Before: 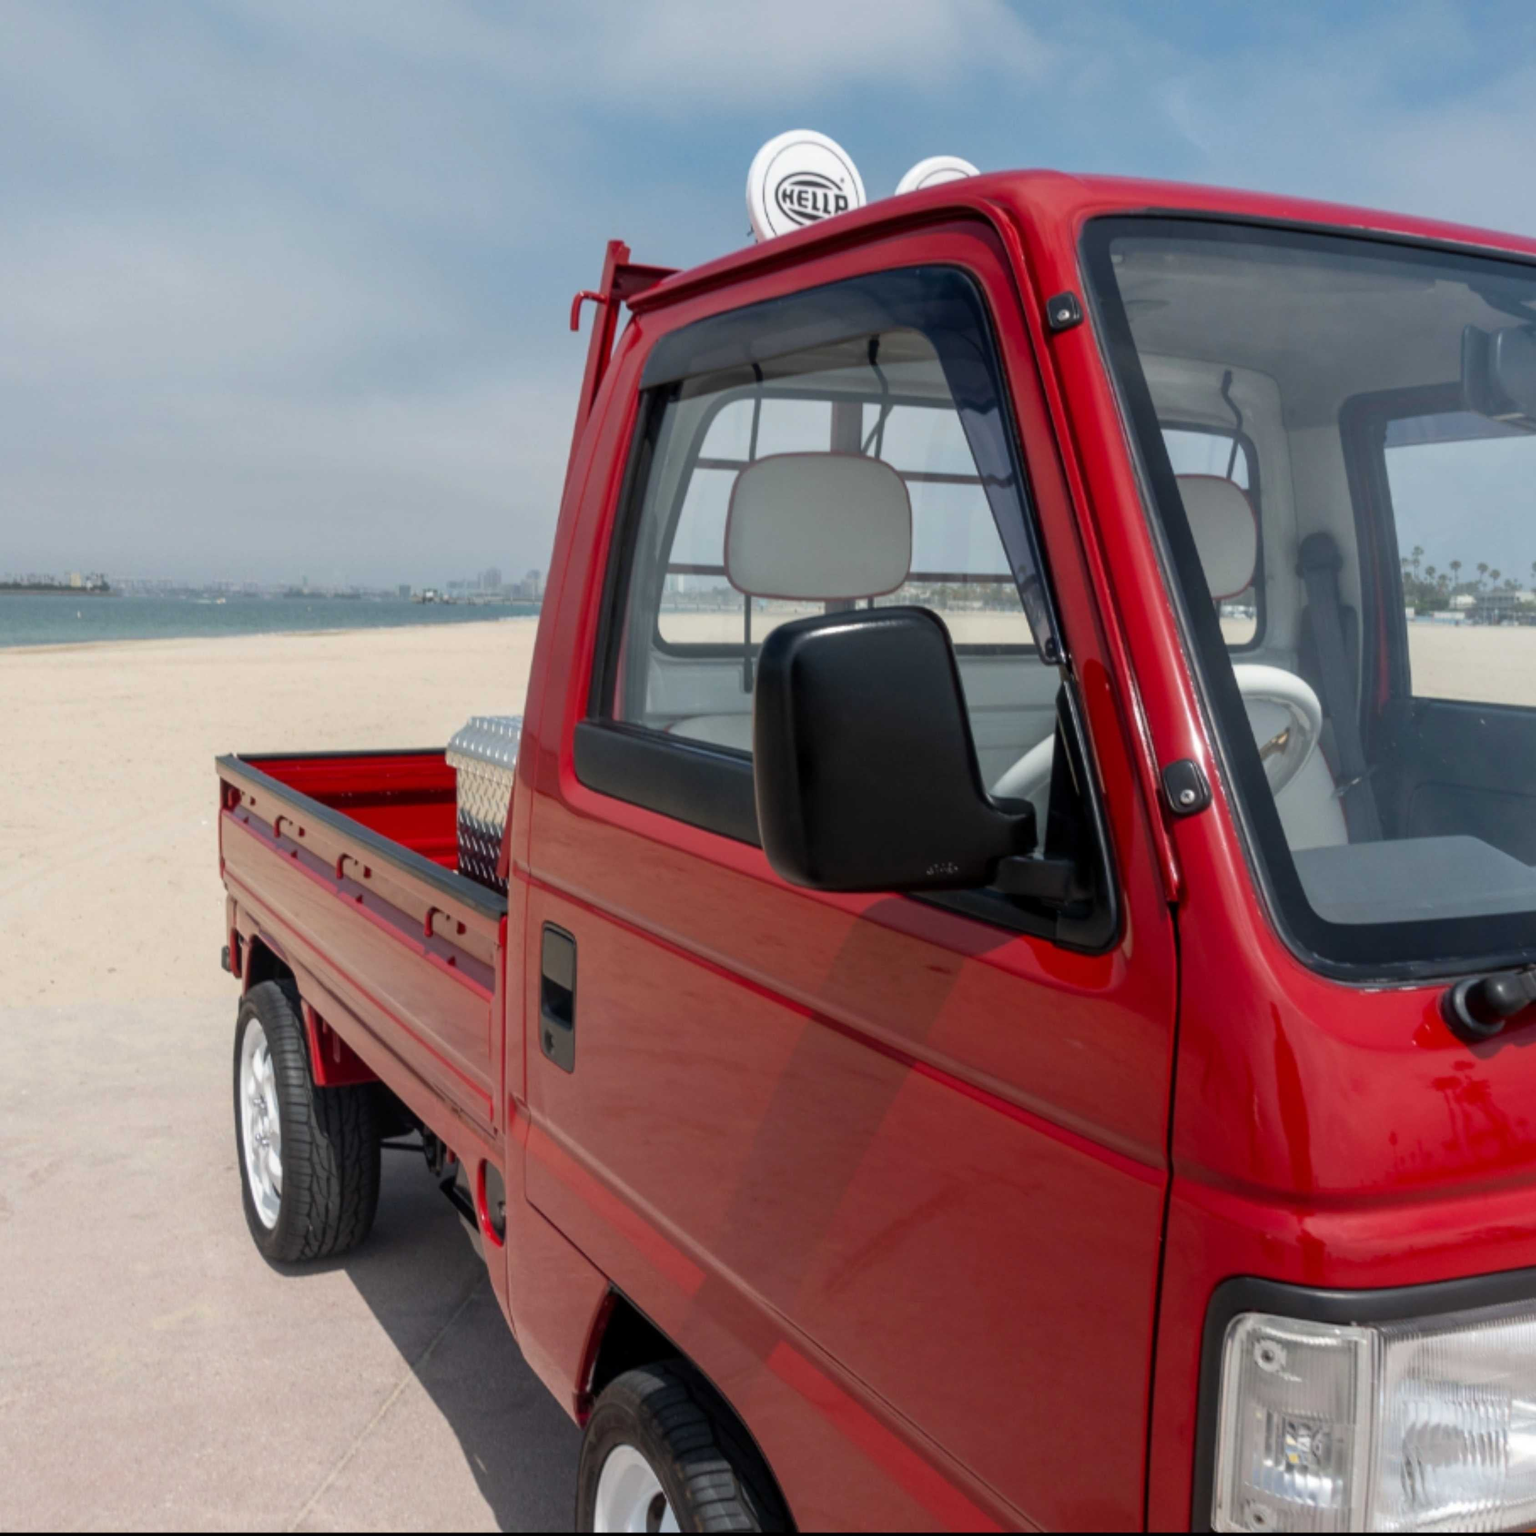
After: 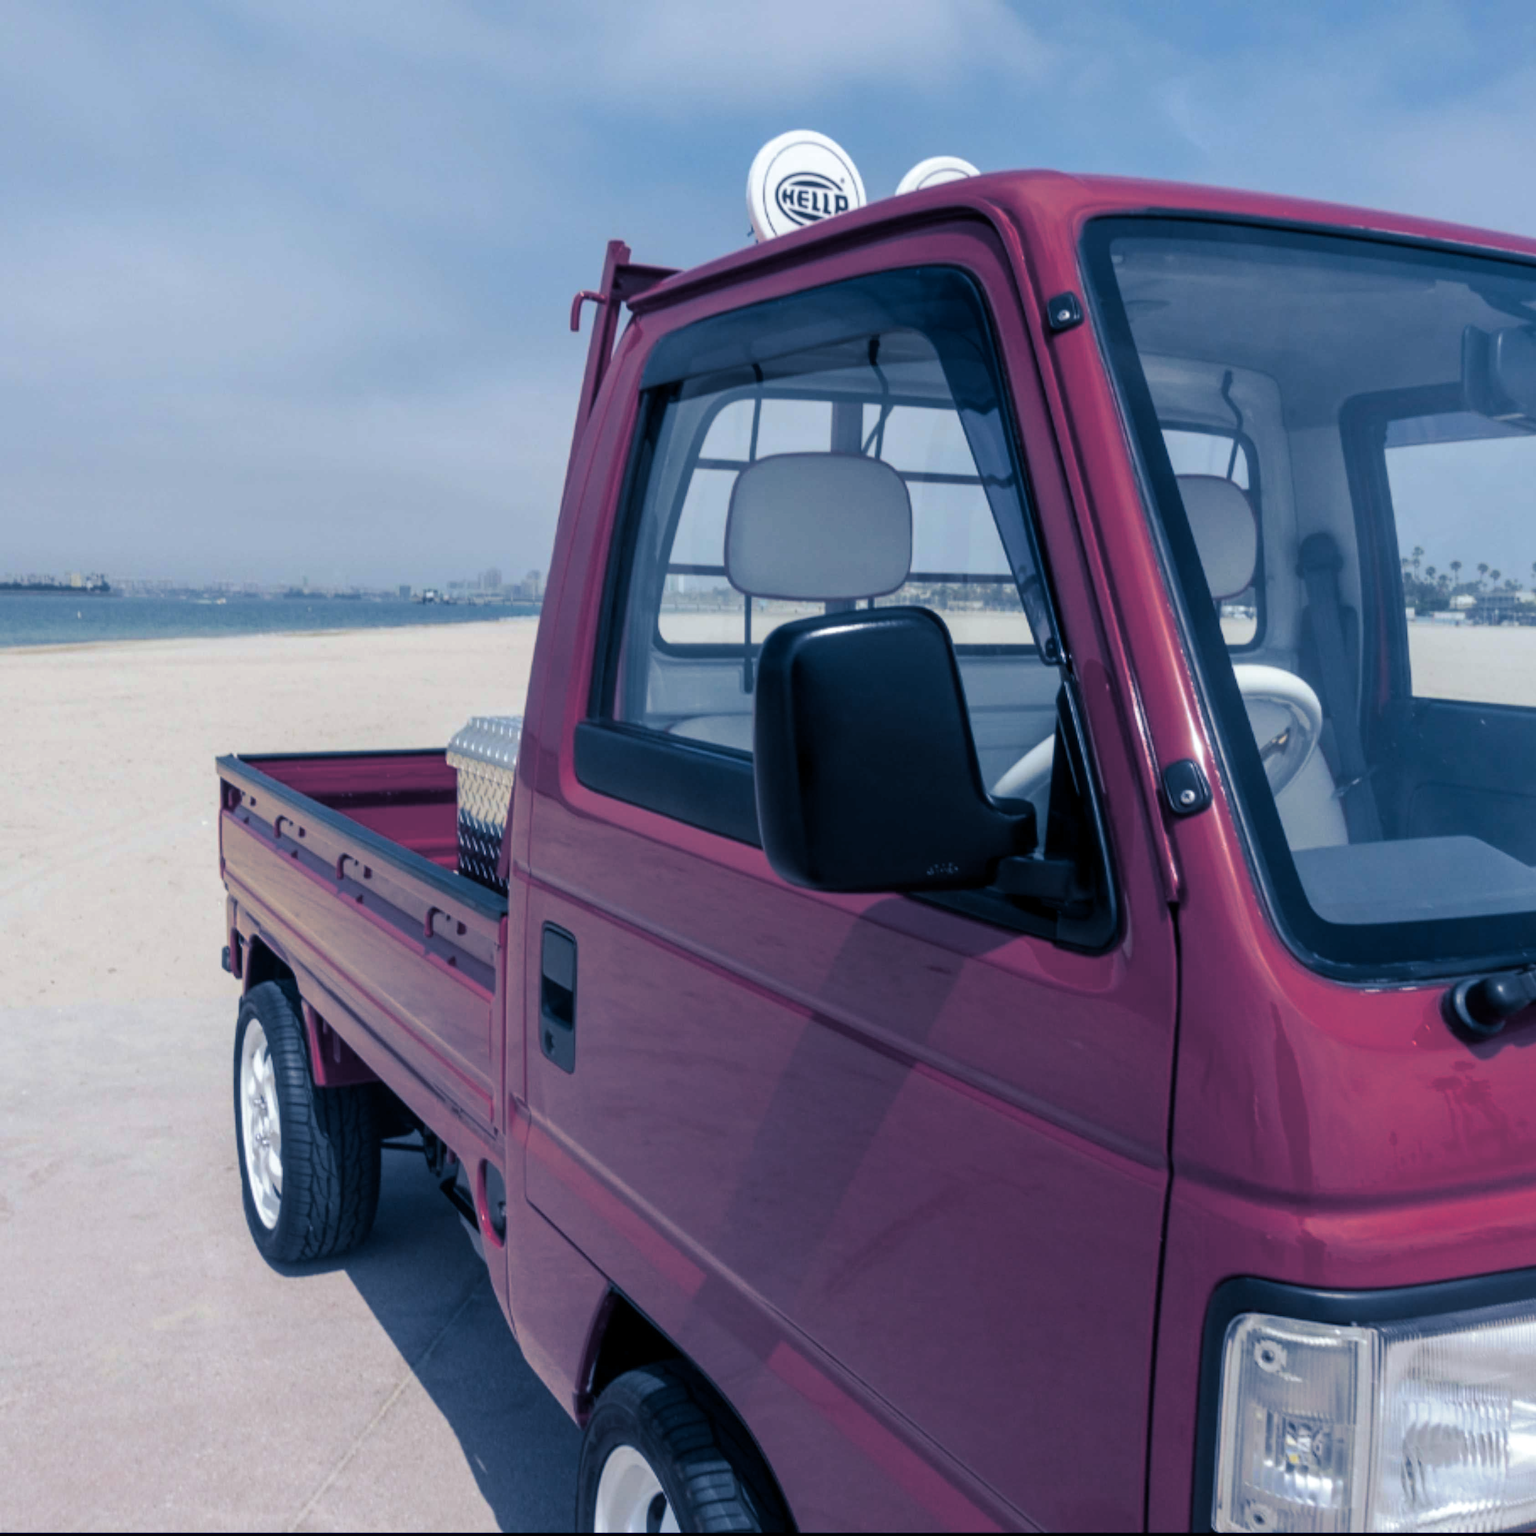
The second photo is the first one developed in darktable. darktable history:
split-toning: shadows › hue 226.8°, shadows › saturation 0.84
white balance: red 0.954, blue 1.079
